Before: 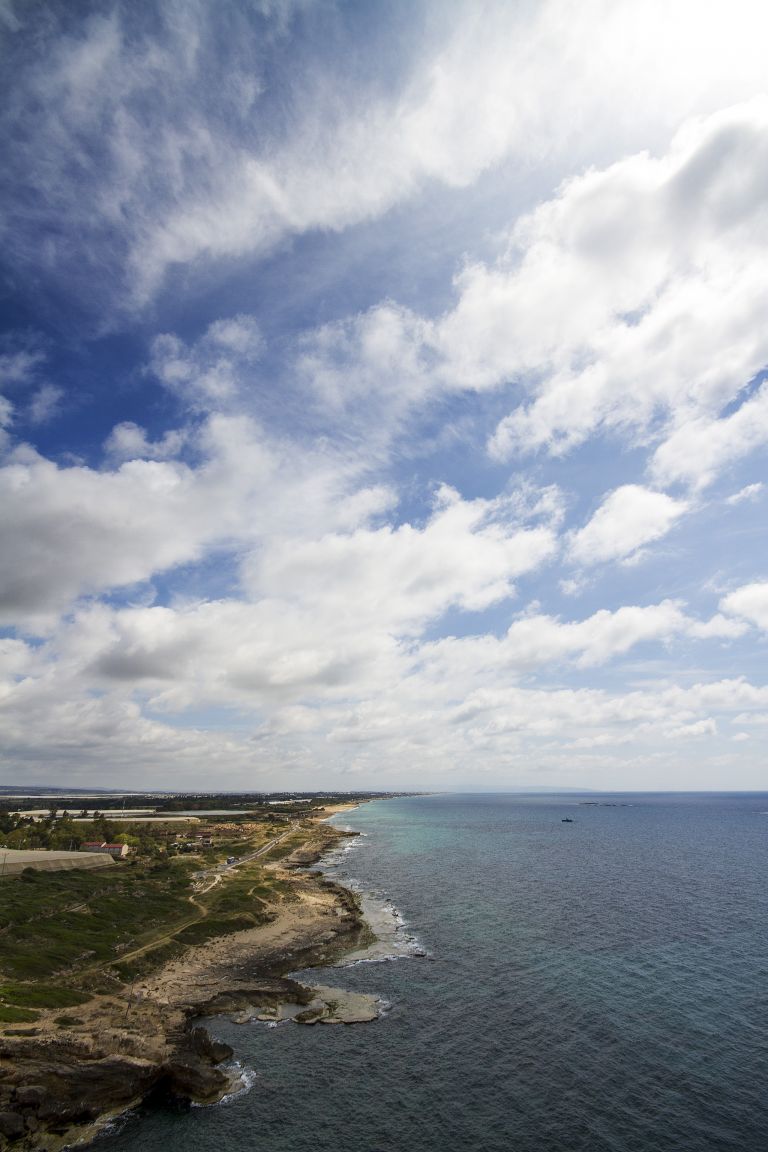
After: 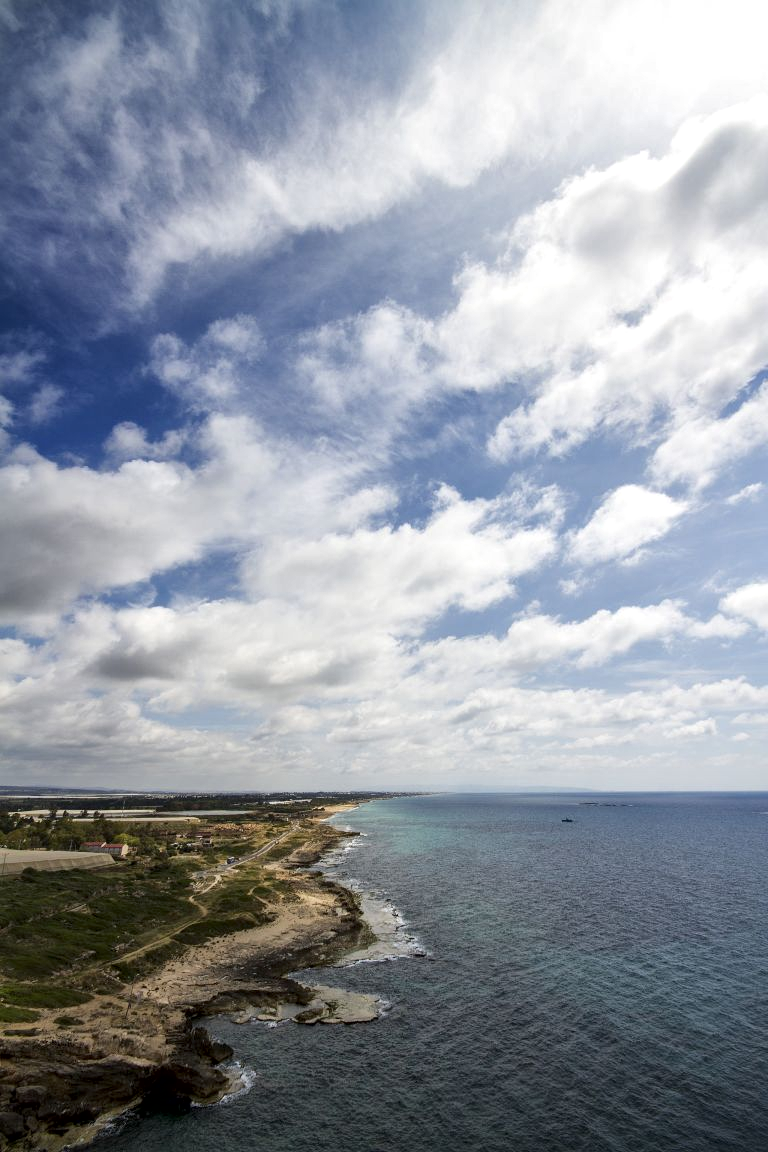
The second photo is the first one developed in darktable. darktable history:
local contrast: mode bilateral grid, contrast 20, coarseness 49, detail 149%, midtone range 0.2
